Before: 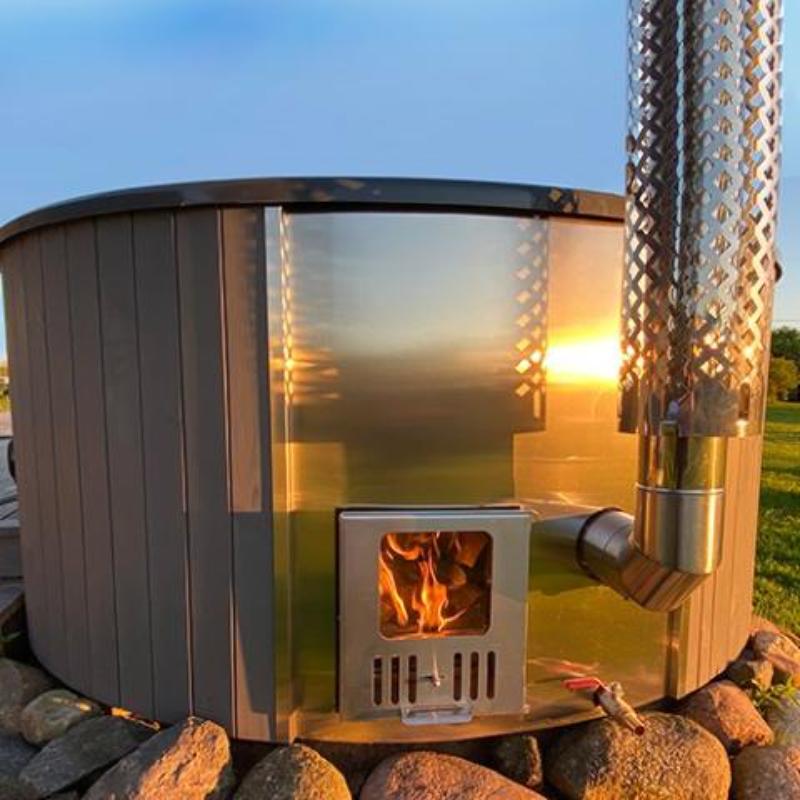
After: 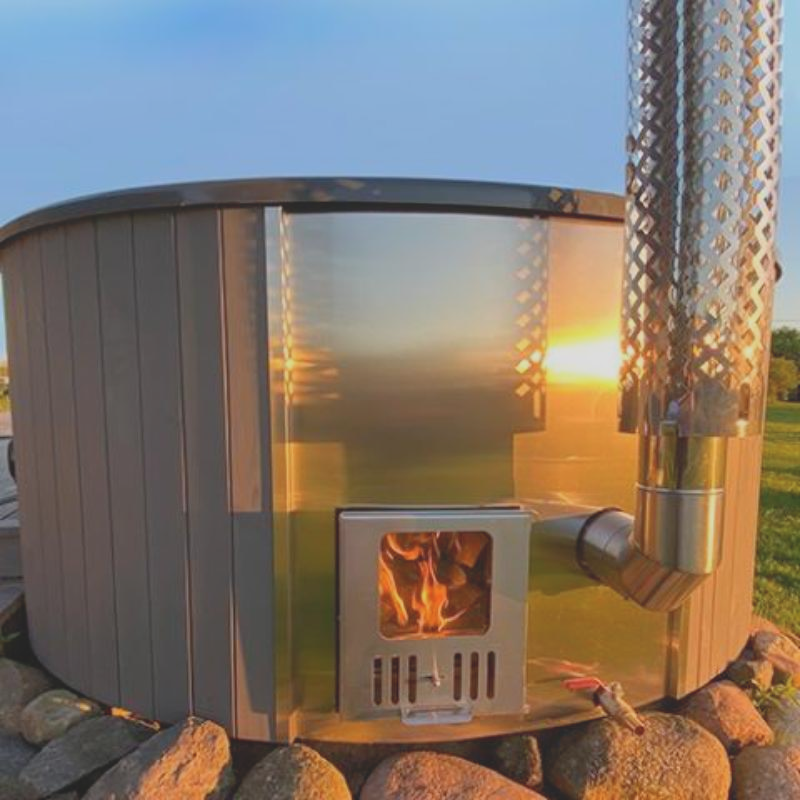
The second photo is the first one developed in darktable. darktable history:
contrast brightness saturation: contrast -0.145, brightness 0.051, saturation -0.13
local contrast: highlights 70%, shadows 66%, detail 82%, midtone range 0.324
